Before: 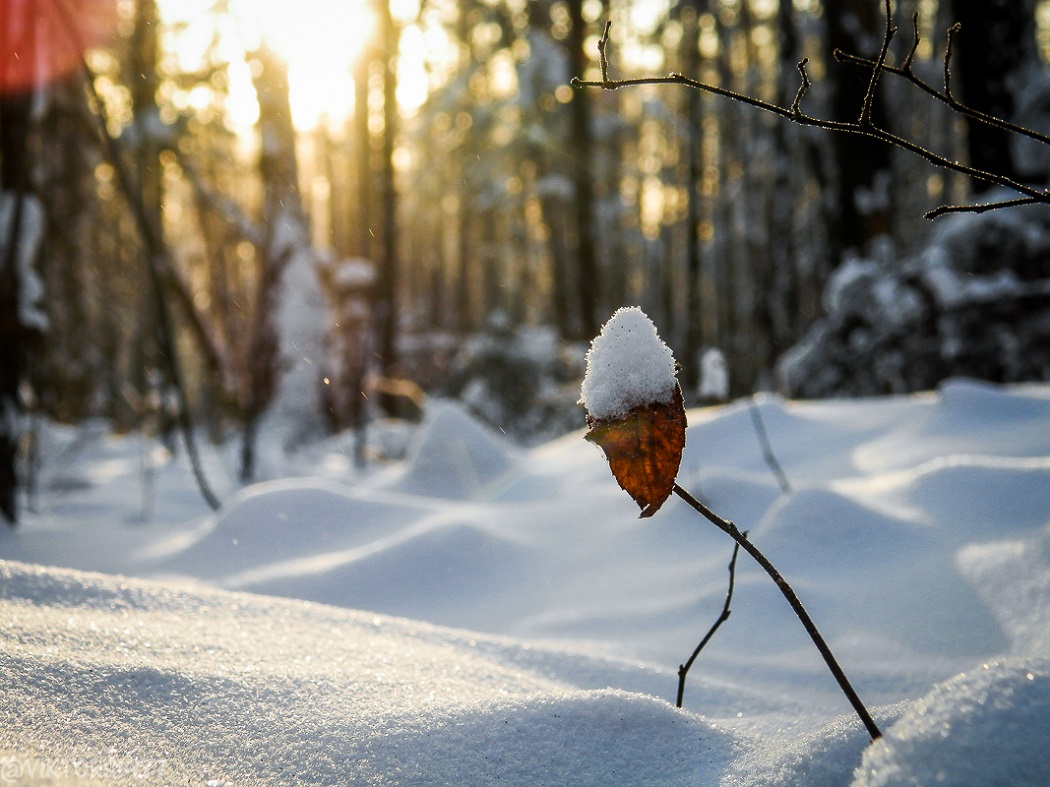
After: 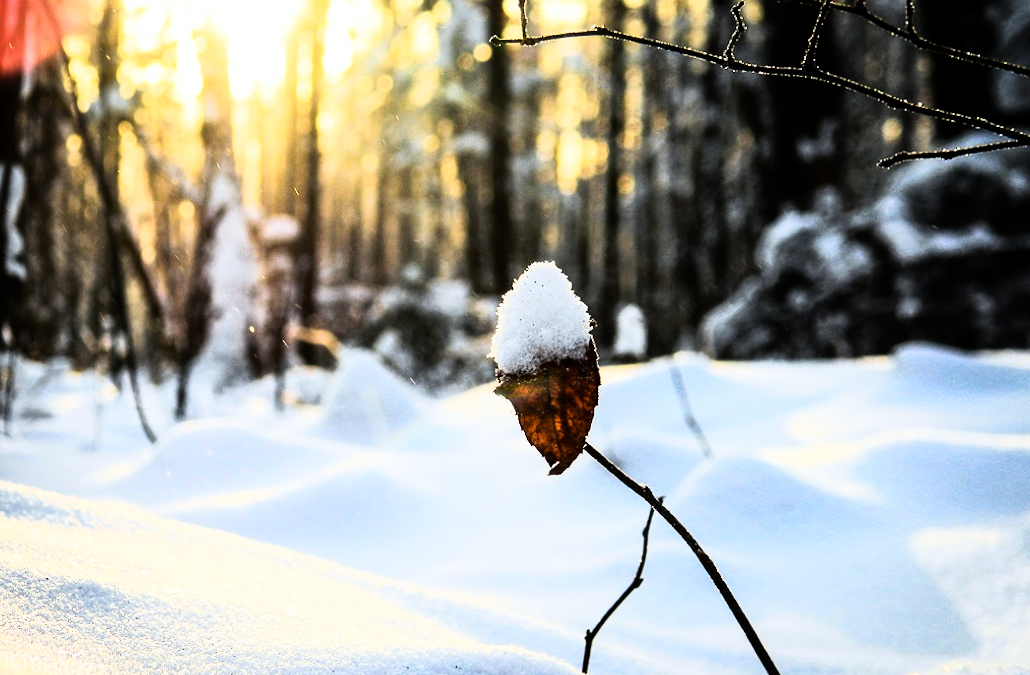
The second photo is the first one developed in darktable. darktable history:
tone equalizer: on, module defaults
rotate and perspective: rotation 1.69°, lens shift (vertical) -0.023, lens shift (horizontal) -0.291, crop left 0.025, crop right 0.988, crop top 0.092, crop bottom 0.842
rgb curve: curves: ch0 [(0, 0) (0.21, 0.15) (0.24, 0.21) (0.5, 0.75) (0.75, 0.96) (0.89, 0.99) (1, 1)]; ch1 [(0, 0.02) (0.21, 0.13) (0.25, 0.2) (0.5, 0.67) (0.75, 0.9) (0.89, 0.97) (1, 1)]; ch2 [(0, 0.02) (0.21, 0.13) (0.25, 0.2) (0.5, 0.67) (0.75, 0.9) (0.89, 0.97) (1, 1)], compensate middle gray true
